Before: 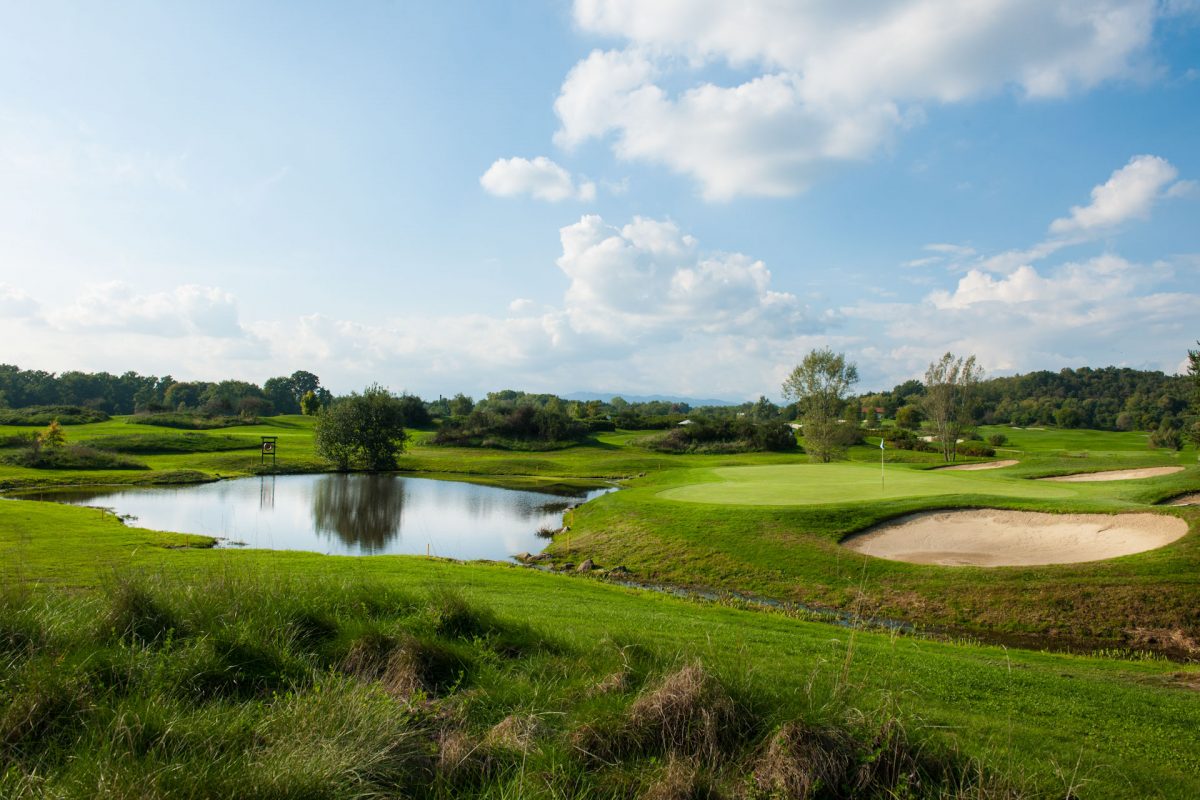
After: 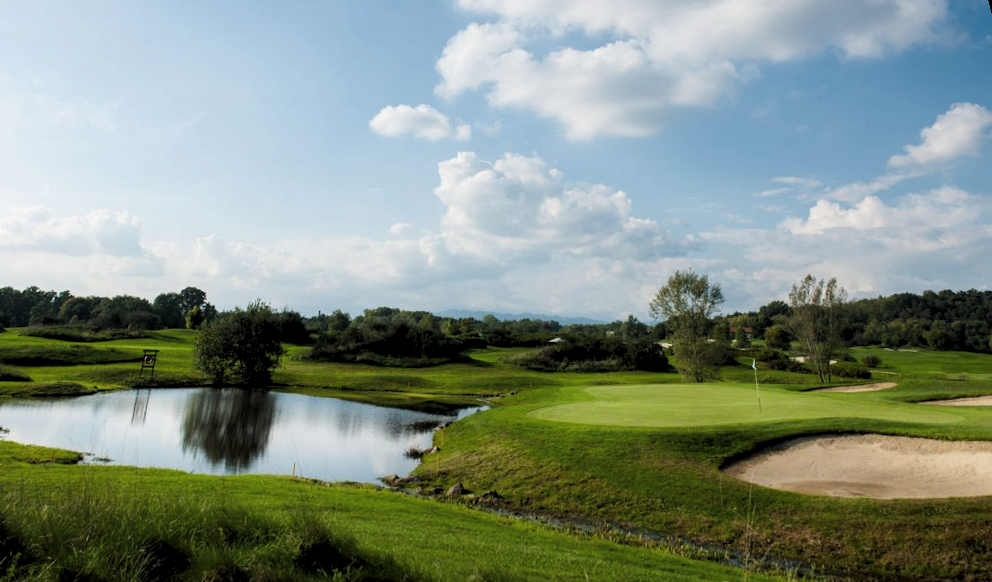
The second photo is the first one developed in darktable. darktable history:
rotate and perspective: rotation 0.72°, lens shift (vertical) -0.352, lens shift (horizontal) -0.051, crop left 0.152, crop right 0.859, crop top 0.019, crop bottom 0.964
levels: levels [0.116, 0.574, 1]
crop: bottom 24.967%
